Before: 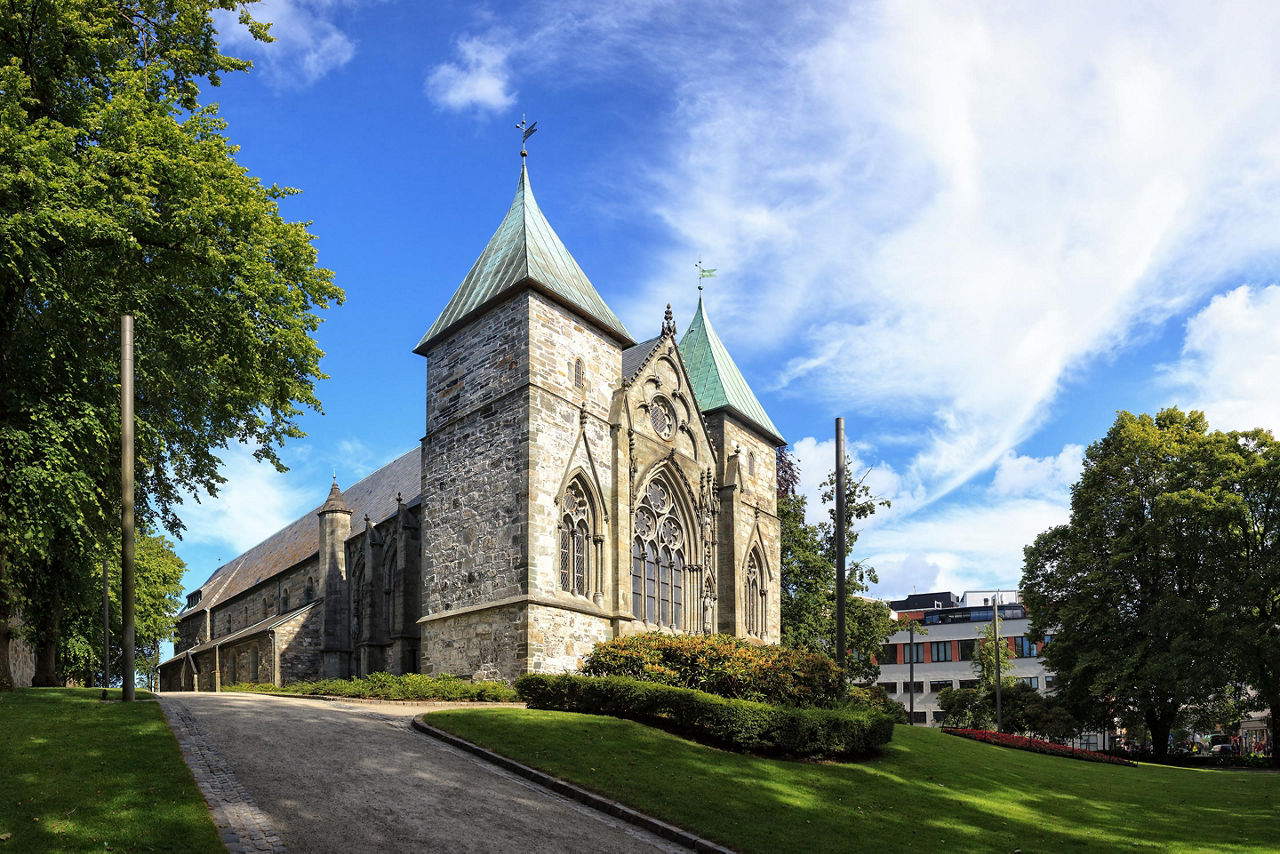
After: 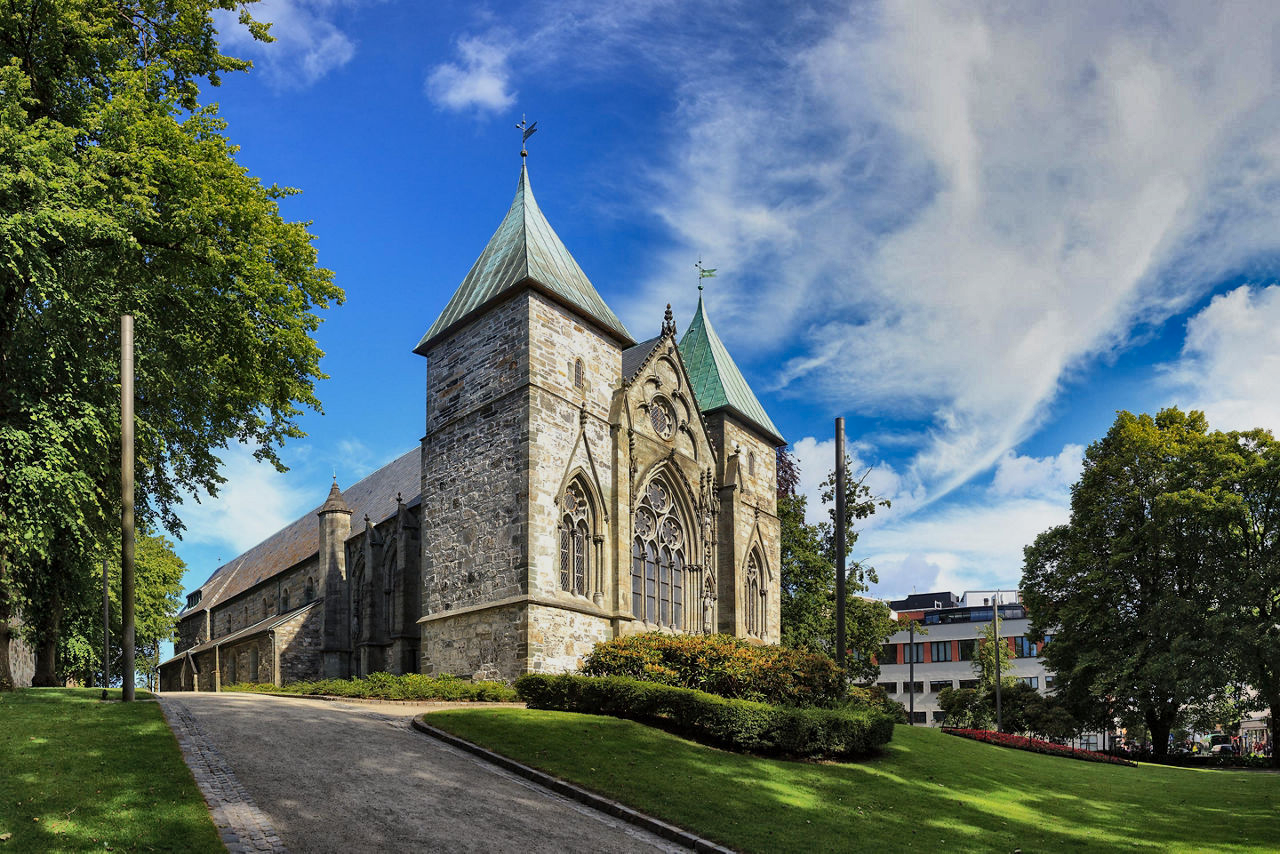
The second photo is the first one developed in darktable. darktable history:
shadows and highlights: shadows 82.1, white point adjustment -8.93, highlights -61.49, shadows color adjustment 97.98%, highlights color adjustment 59.38%, soften with gaussian
